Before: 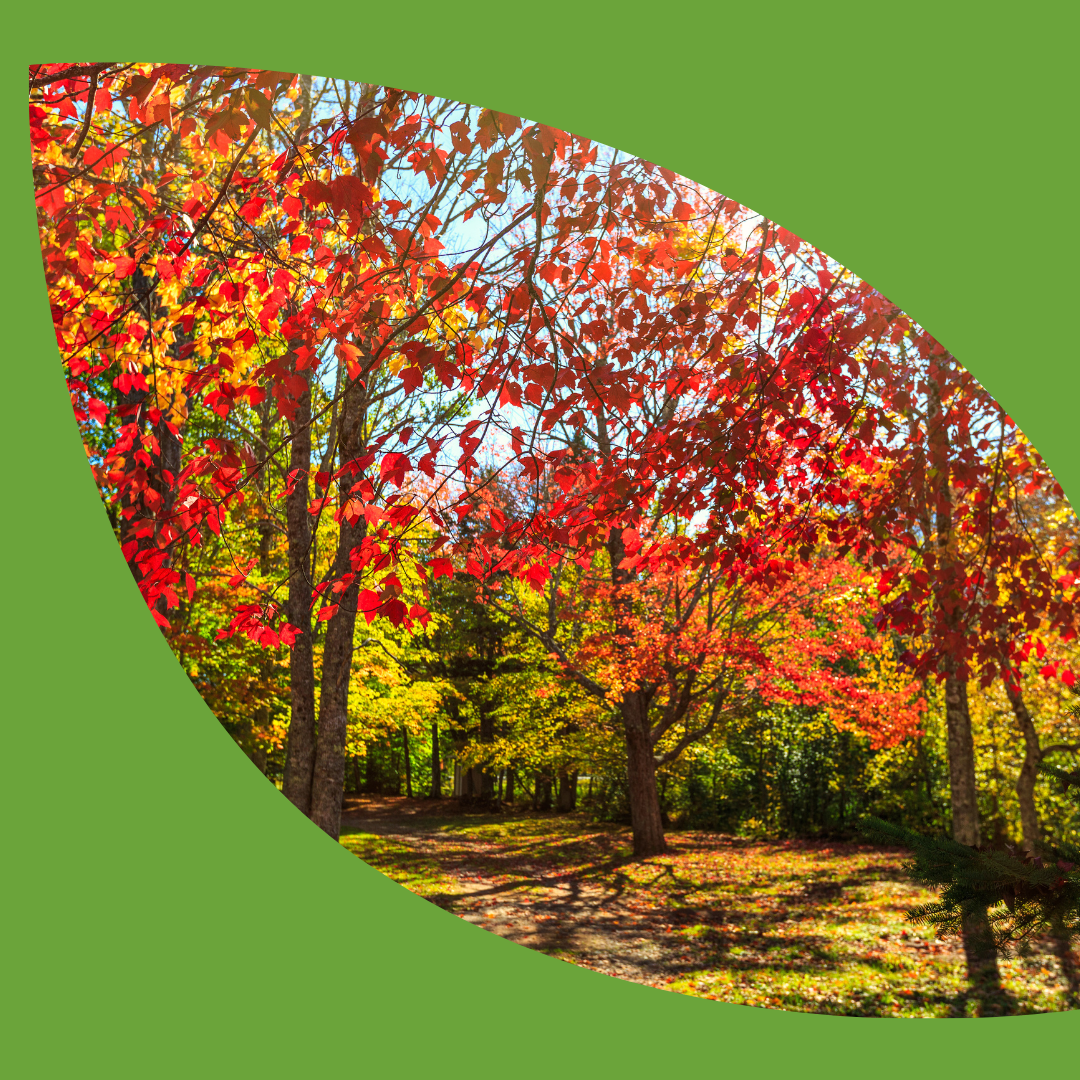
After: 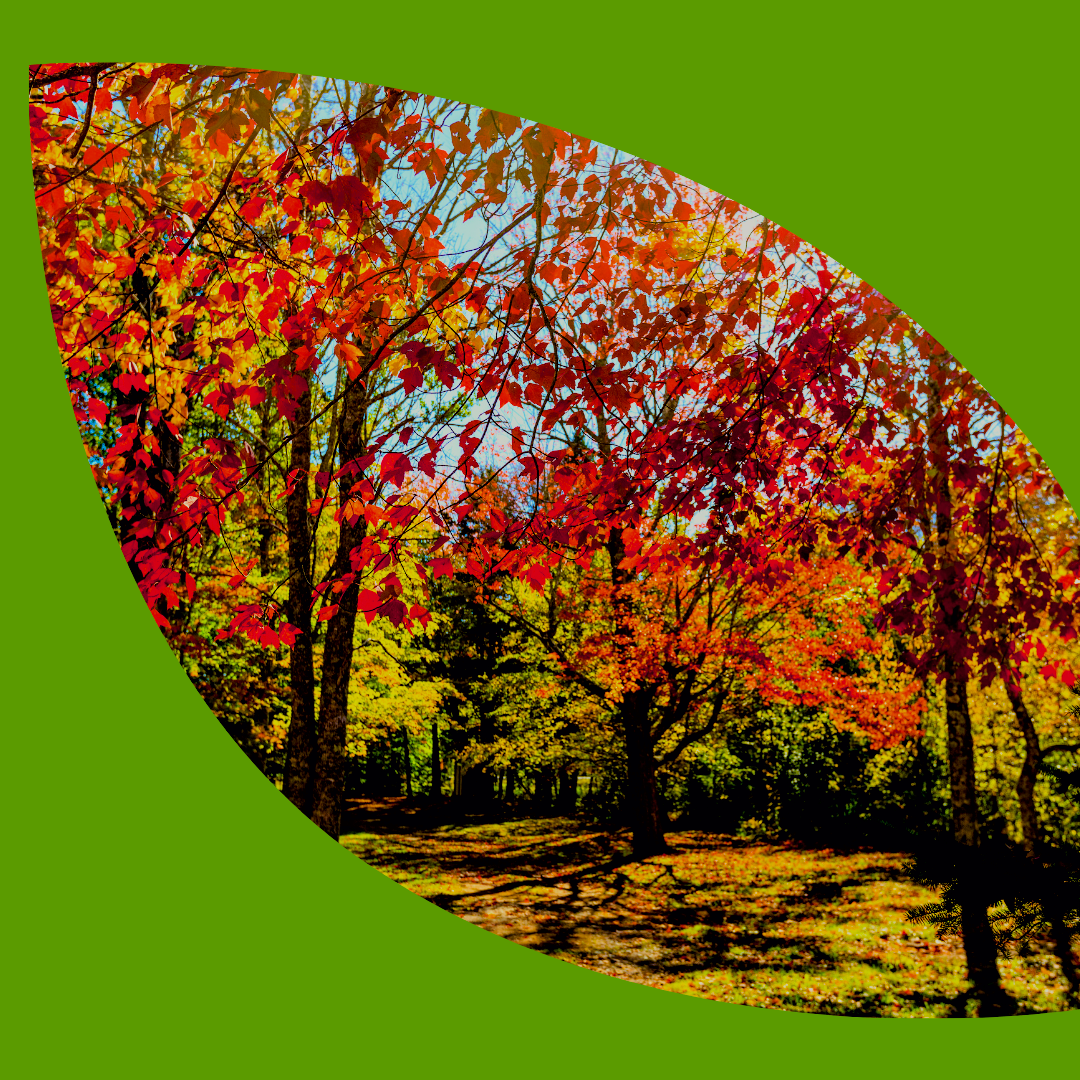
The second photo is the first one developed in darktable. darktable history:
color balance rgb: perceptual saturation grading › global saturation 25%, global vibrance 20%
filmic rgb: black relative exposure -7.15 EV, white relative exposure 5.36 EV, hardness 3.02, color science v6 (2022)
exposure: black level correction 0.029, exposure -0.073 EV, compensate highlight preservation false
